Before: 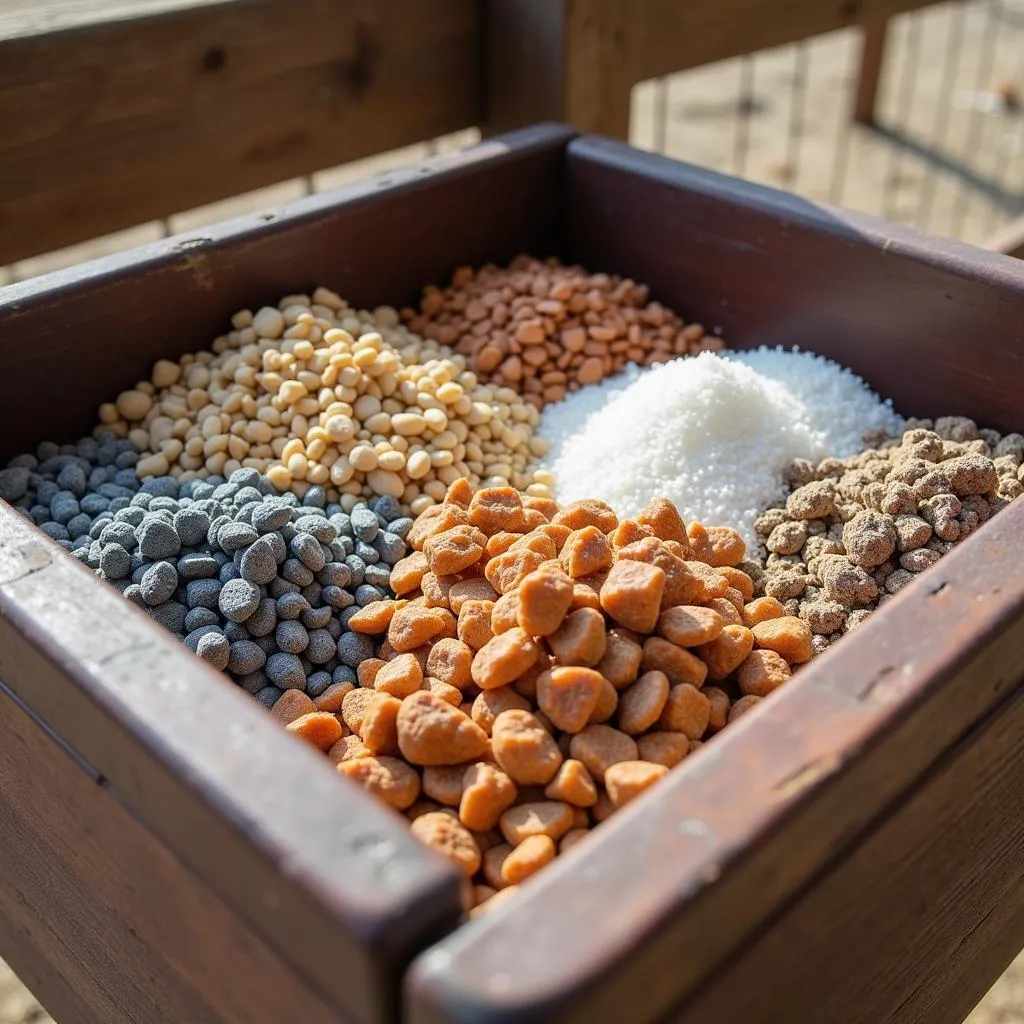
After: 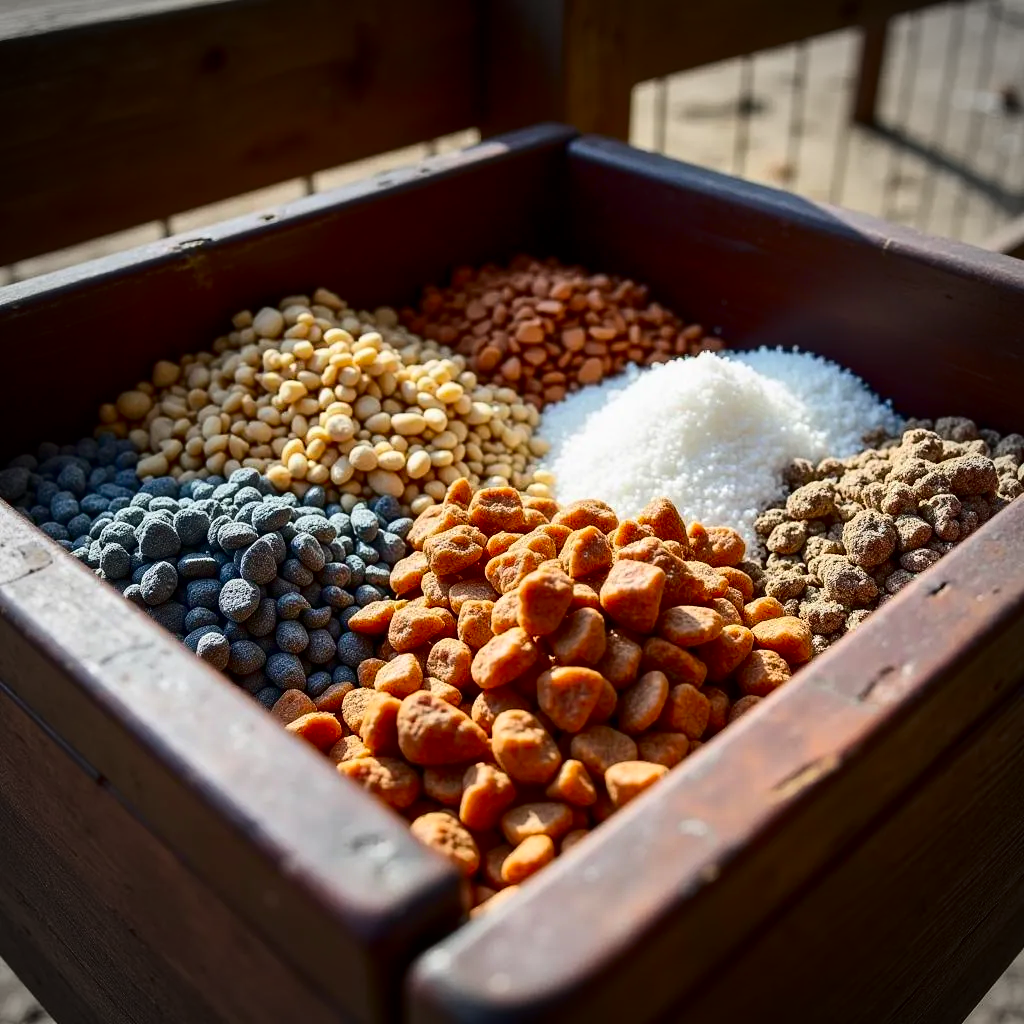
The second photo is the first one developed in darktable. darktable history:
vignetting: saturation -0.653
contrast brightness saturation: contrast 0.222, brightness -0.185, saturation 0.242
tone equalizer: on, module defaults
